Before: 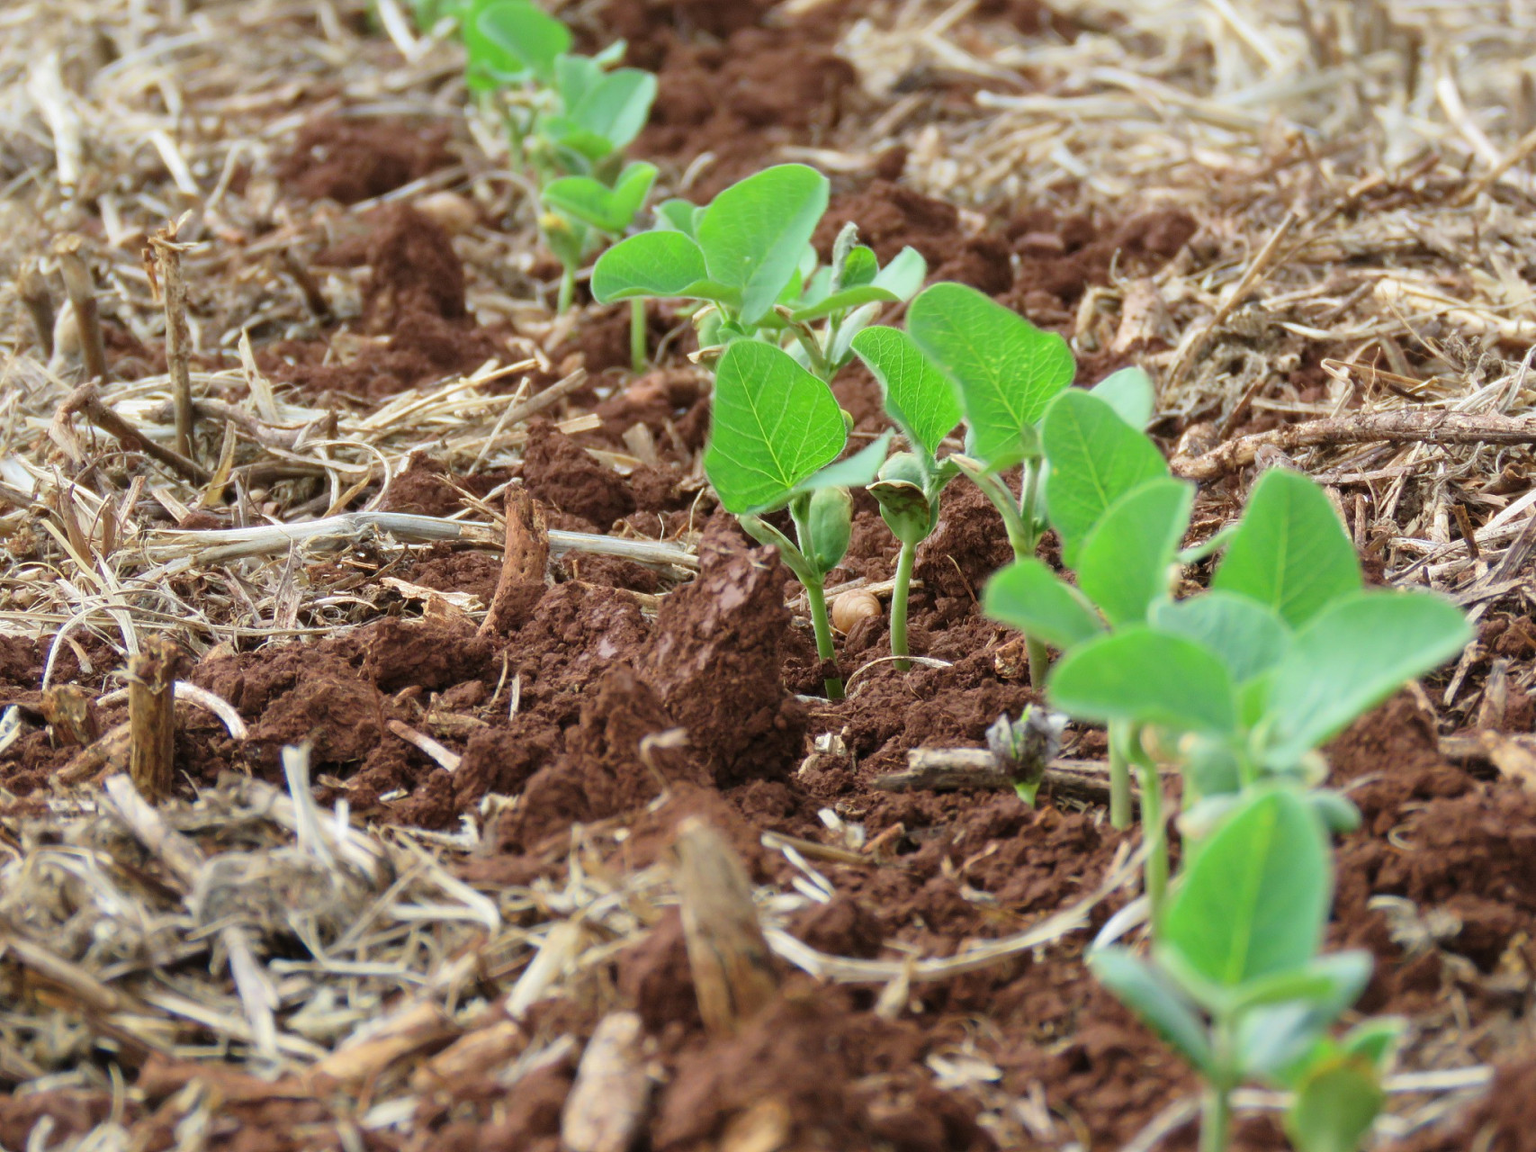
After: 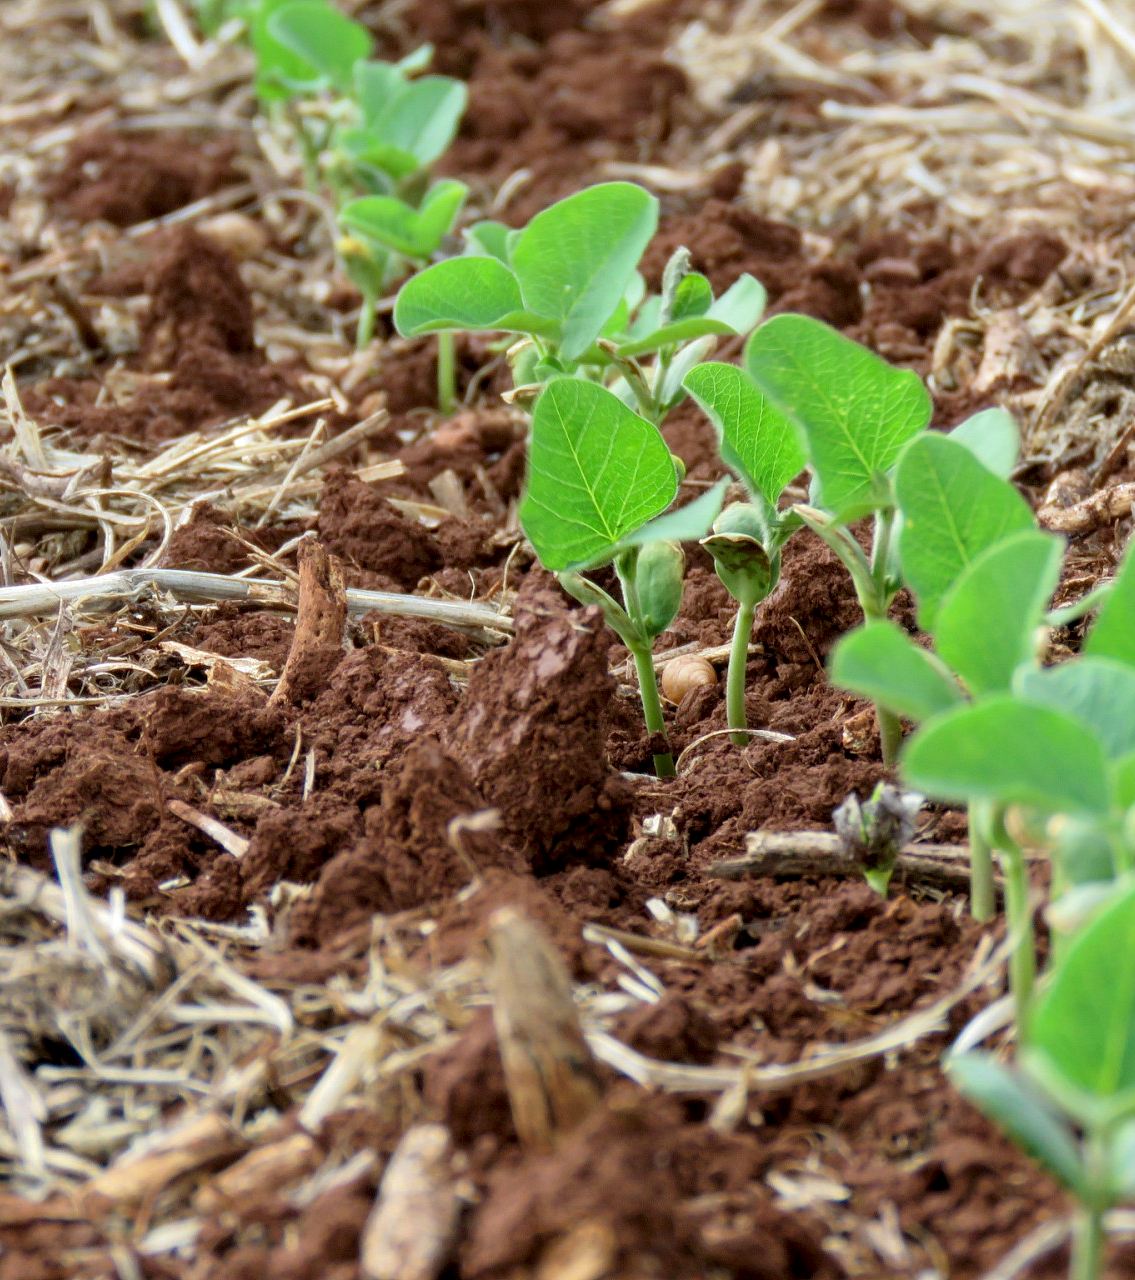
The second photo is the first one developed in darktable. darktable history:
color correction: highlights b* -0.016
crop and rotate: left 15.455%, right 18.049%
local contrast: highlights 102%, shadows 101%, detail 132%, midtone range 0.2
exposure: black level correction 0.007, compensate highlight preservation false
